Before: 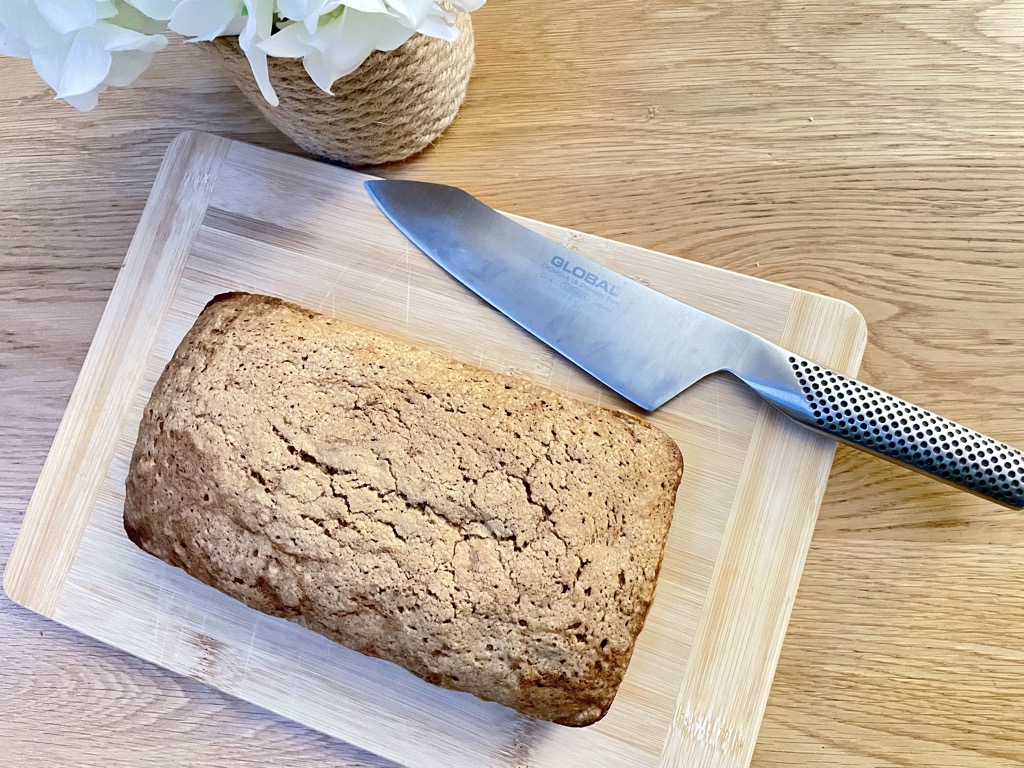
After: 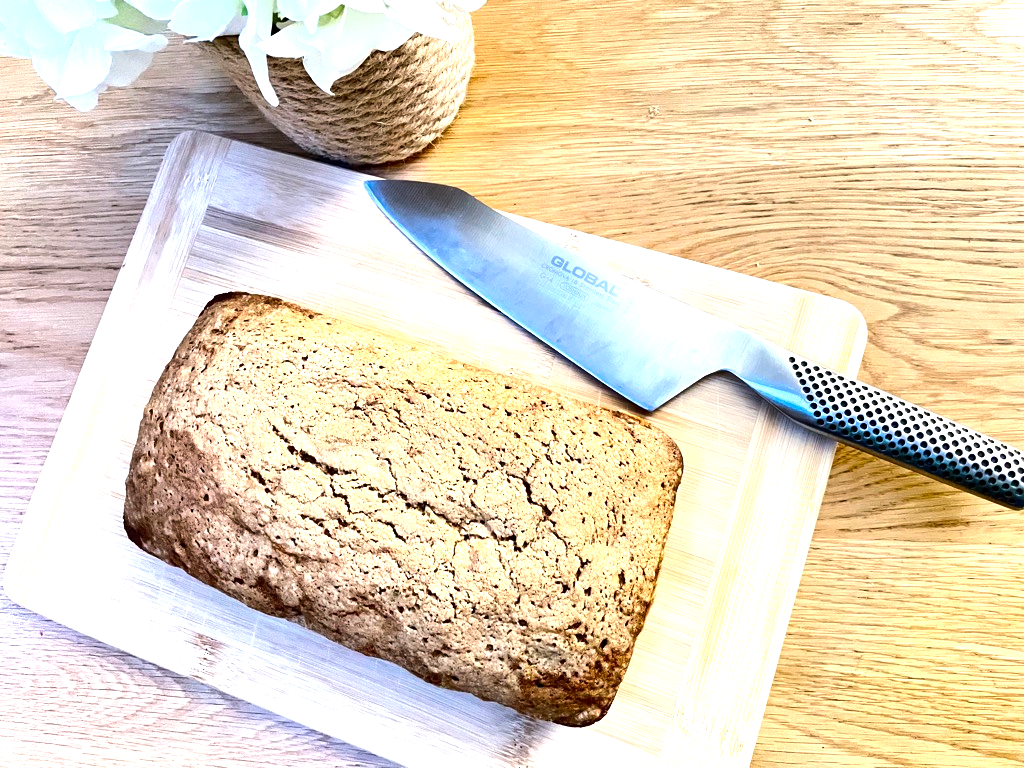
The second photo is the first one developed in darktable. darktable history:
tone equalizer: -8 EV -1.08 EV, -7 EV -1.01 EV, -6 EV -0.867 EV, -5 EV -0.578 EV, -3 EV 0.578 EV, -2 EV 0.867 EV, -1 EV 1.01 EV, +0 EV 1.08 EV, edges refinement/feathering 500, mask exposure compensation -1.57 EV, preserve details no
color contrast: green-magenta contrast 1.1, blue-yellow contrast 1.1, unbound 0
